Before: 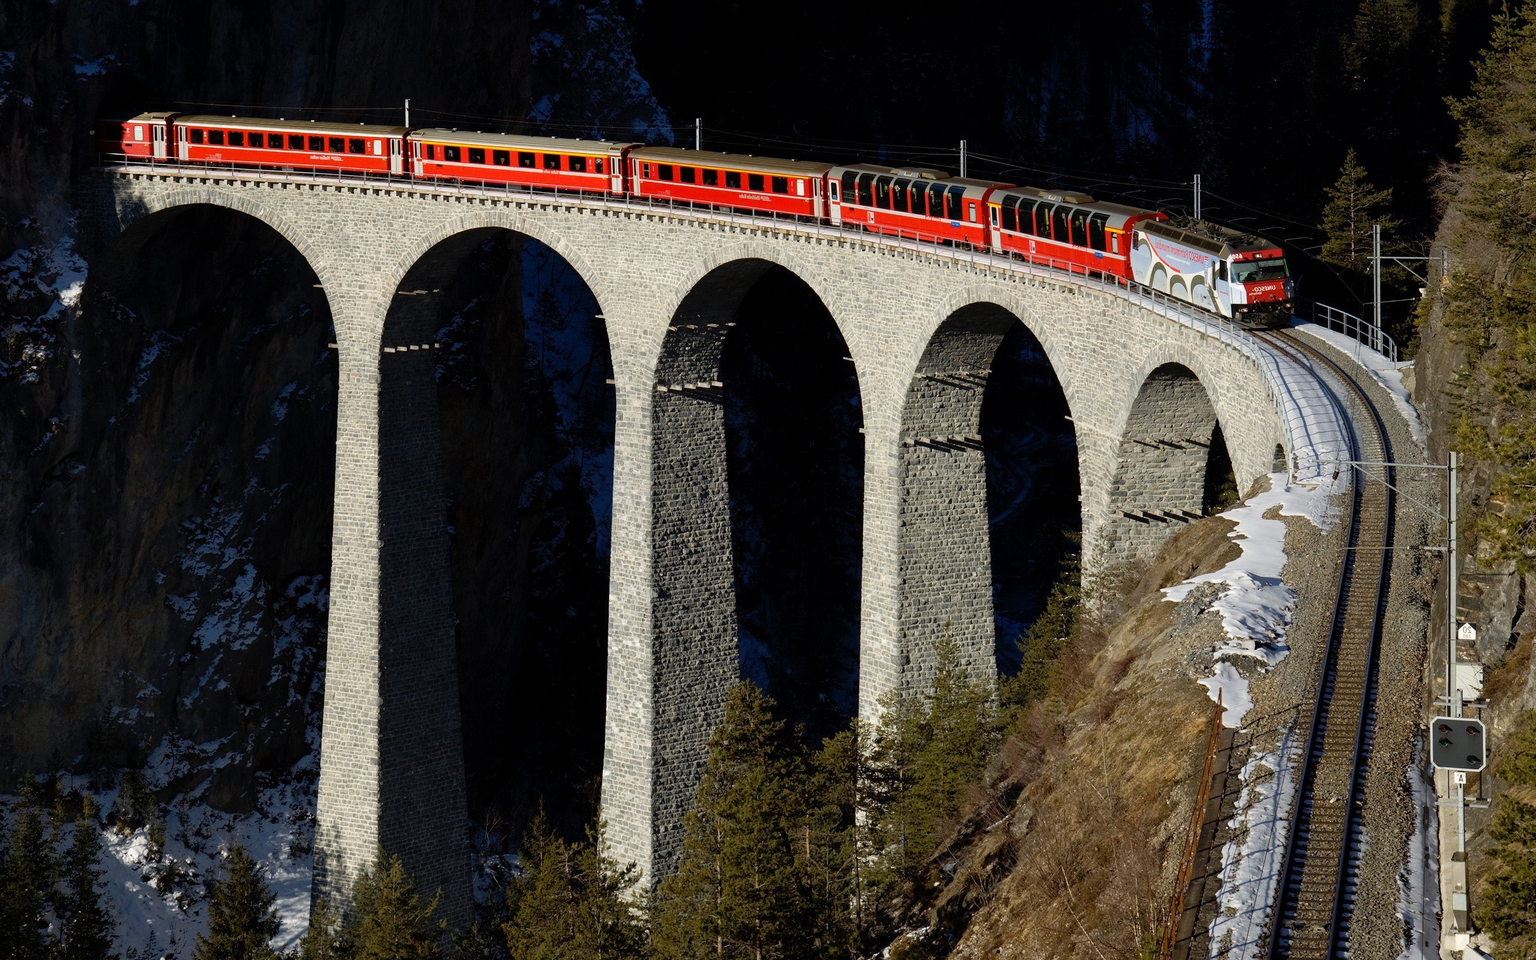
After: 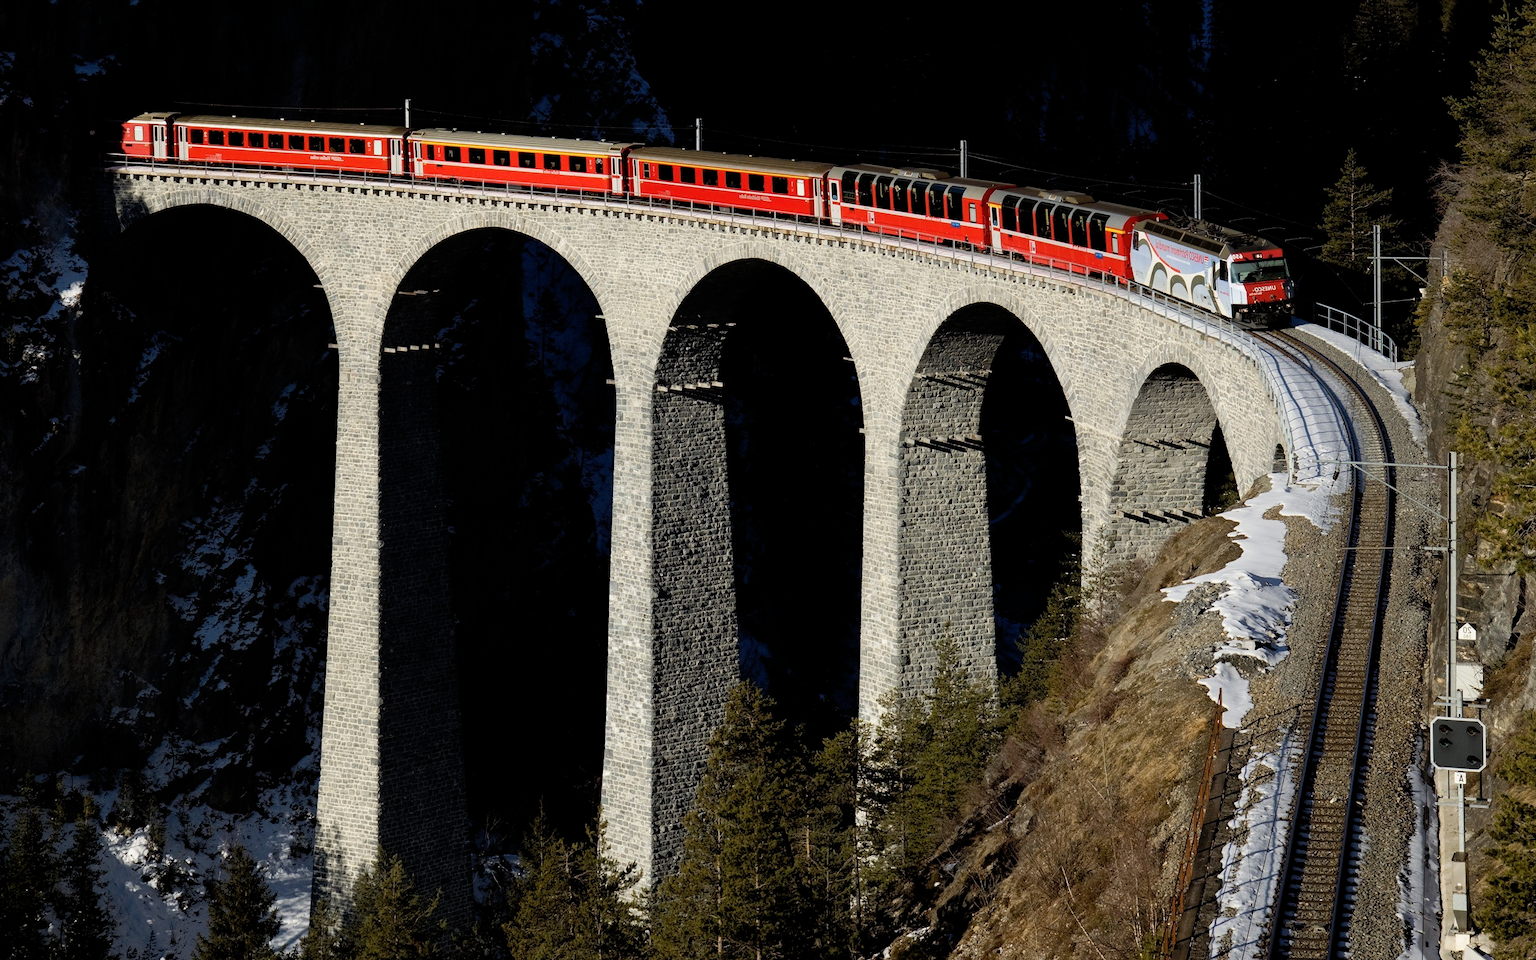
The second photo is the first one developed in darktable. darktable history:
filmic rgb: black relative exposure -12.82 EV, white relative exposure 2.8 EV, target black luminance 0%, hardness 8.57, latitude 69.76%, contrast 1.135, shadows ↔ highlights balance -0.6%, color science v6 (2022)
